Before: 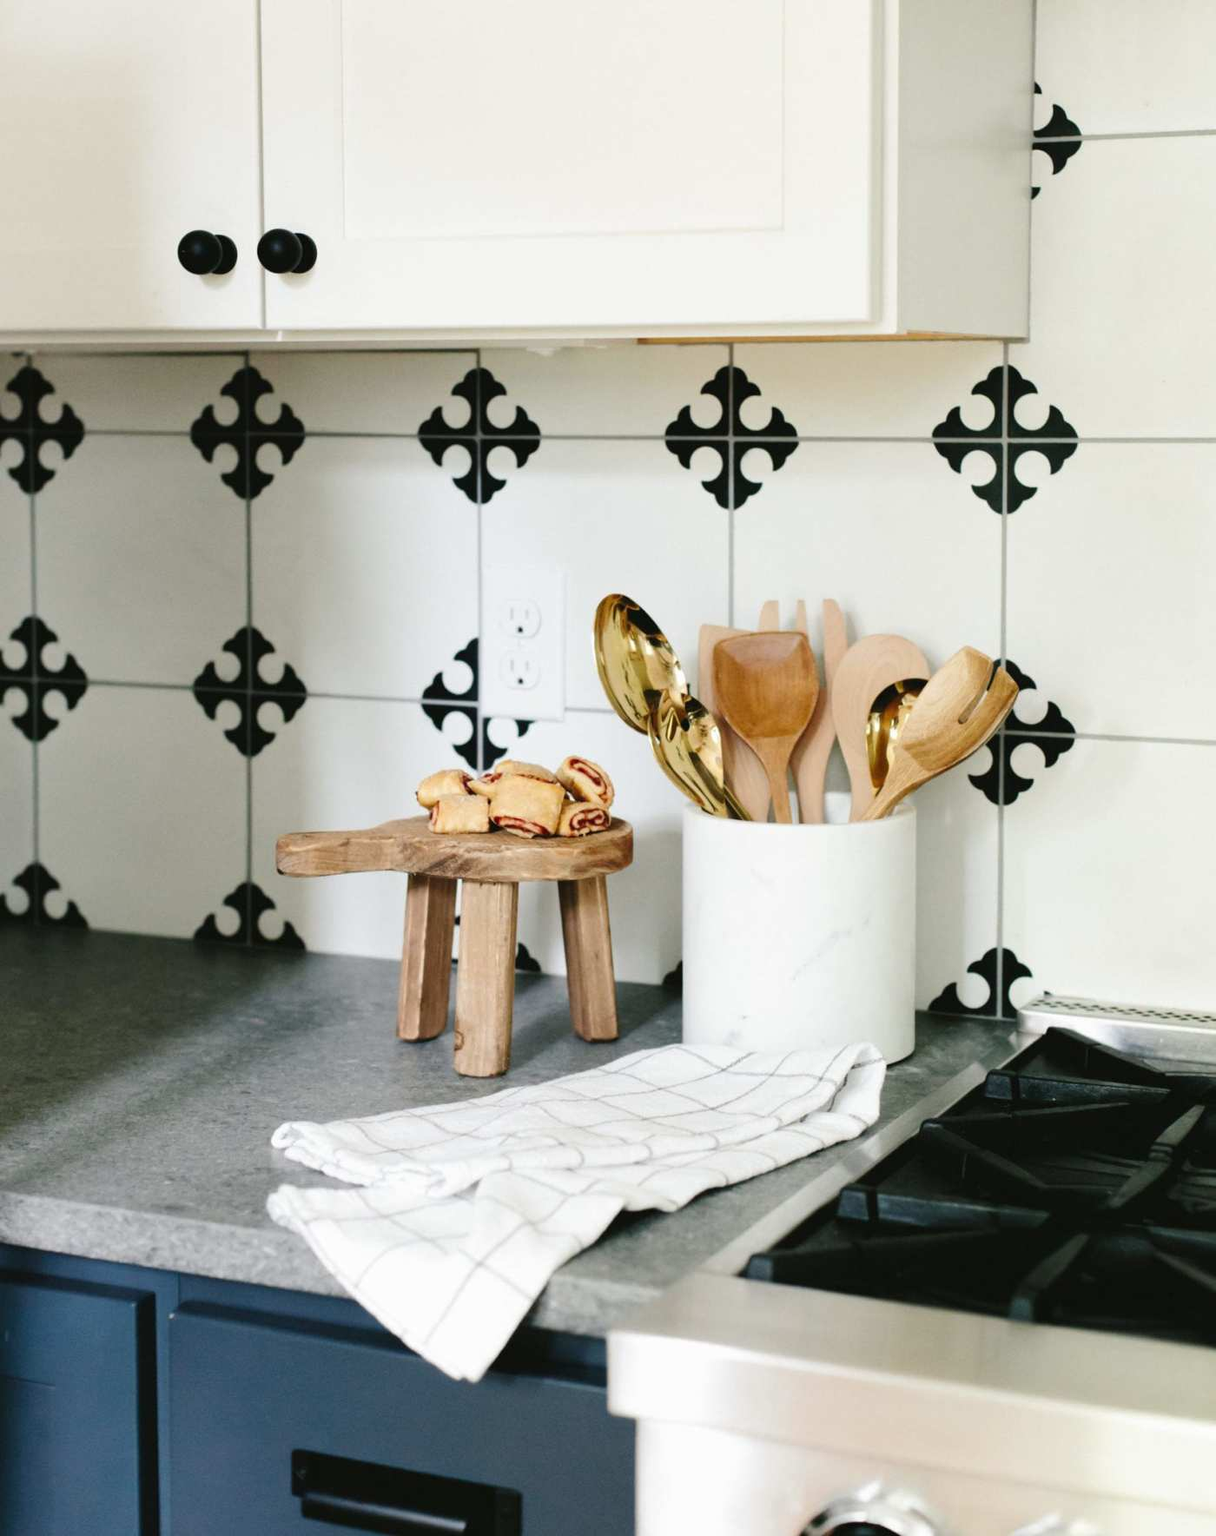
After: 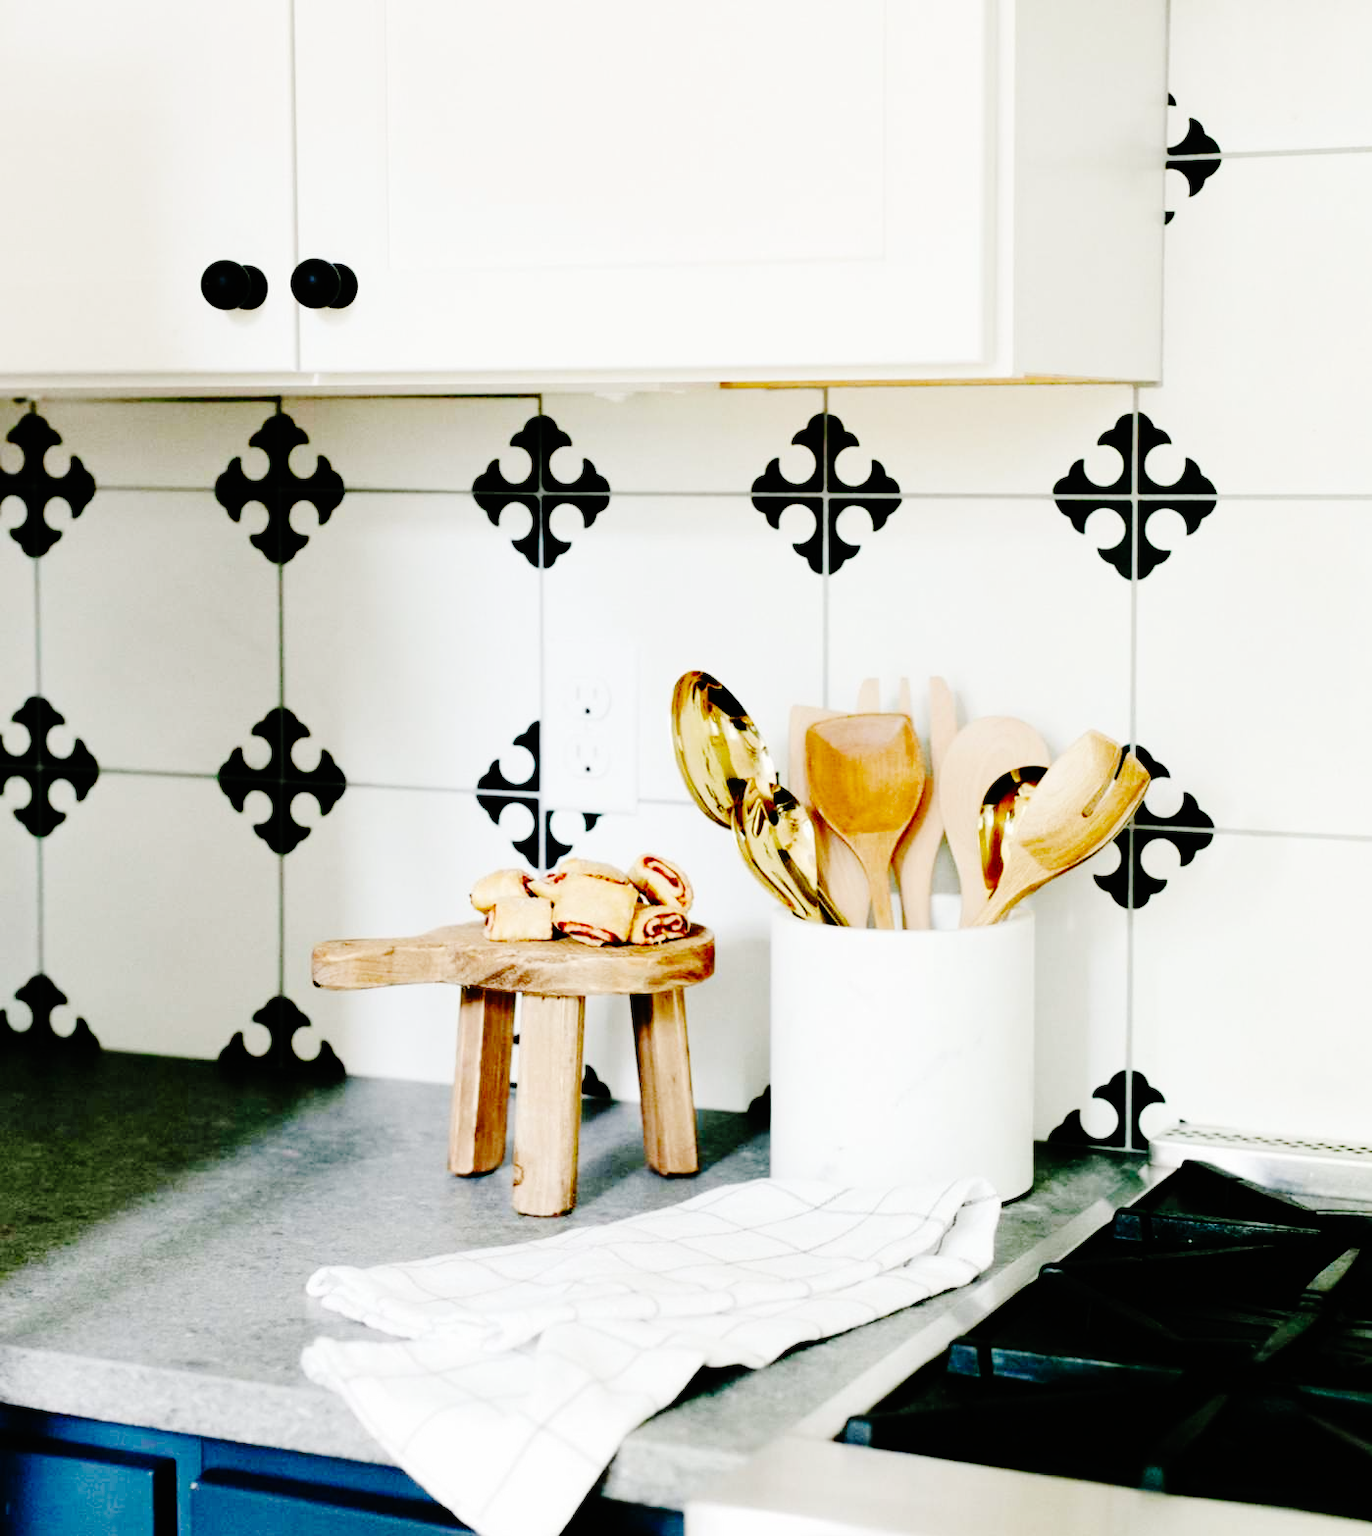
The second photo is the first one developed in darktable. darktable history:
base curve: curves: ch0 [(0, 0) (0.036, 0.01) (0.123, 0.254) (0.258, 0.504) (0.507, 0.748) (1, 1)], preserve colors none
crop and rotate: top 0%, bottom 11.394%
